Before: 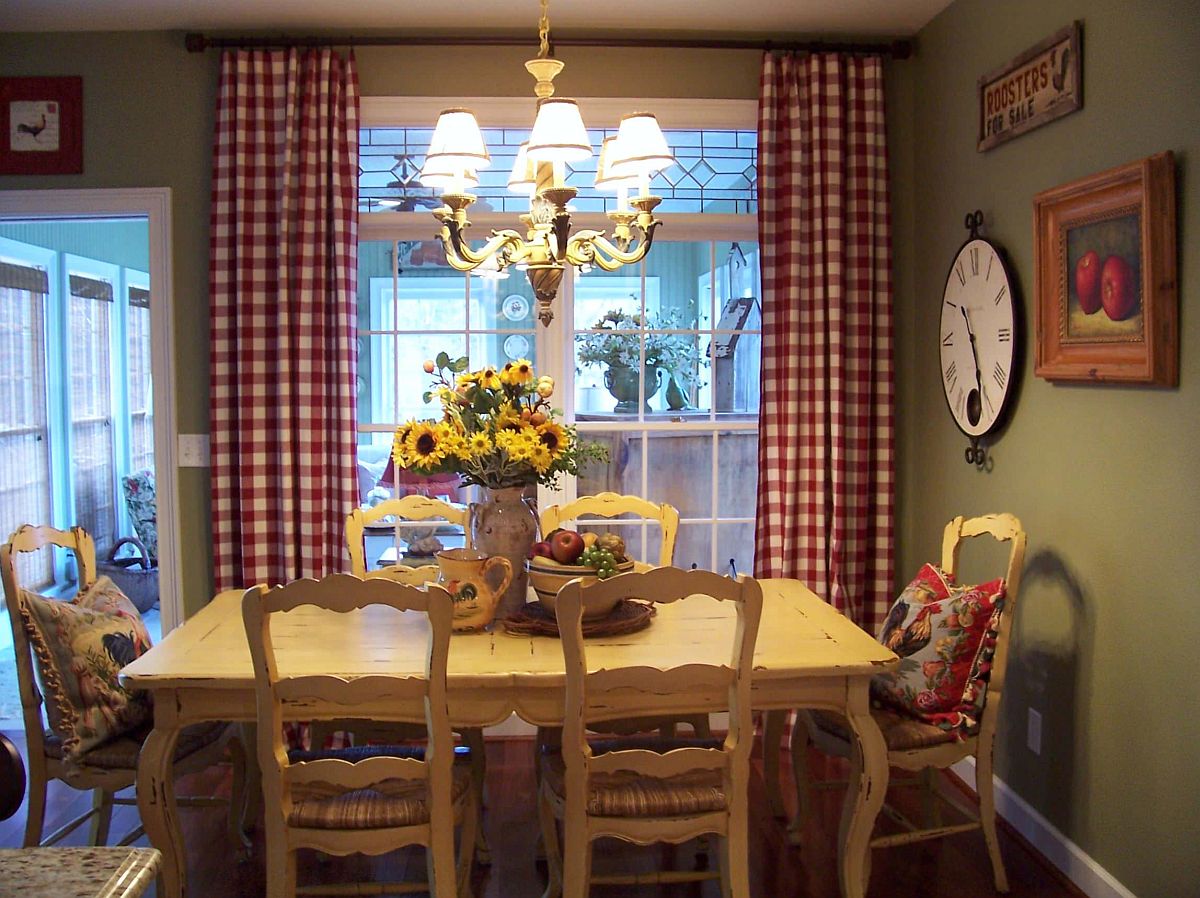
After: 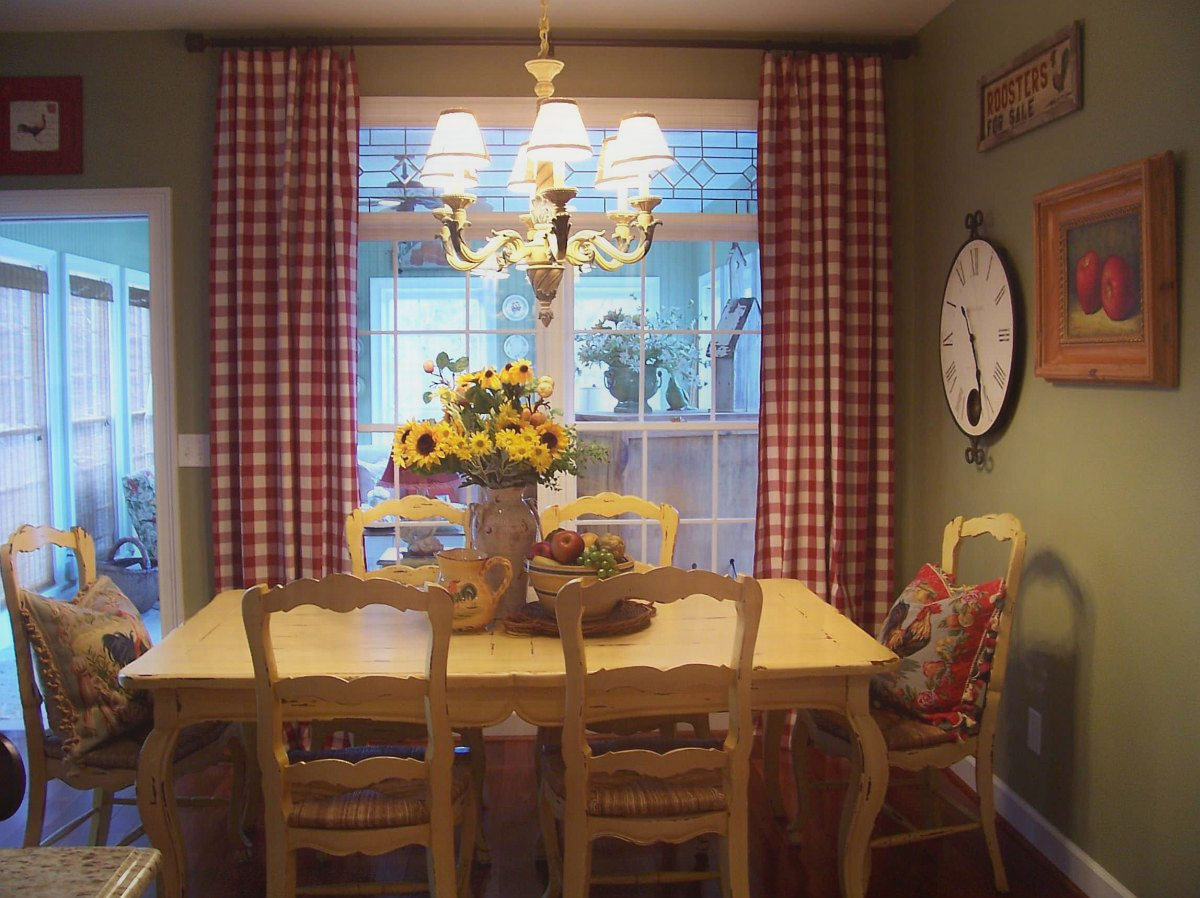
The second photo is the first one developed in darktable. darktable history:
contrast equalizer: octaves 7, y [[0.6 ×6], [0.55 ×6], [0 ×6], [0 ×6], [0 ×6]], mix -0.985
